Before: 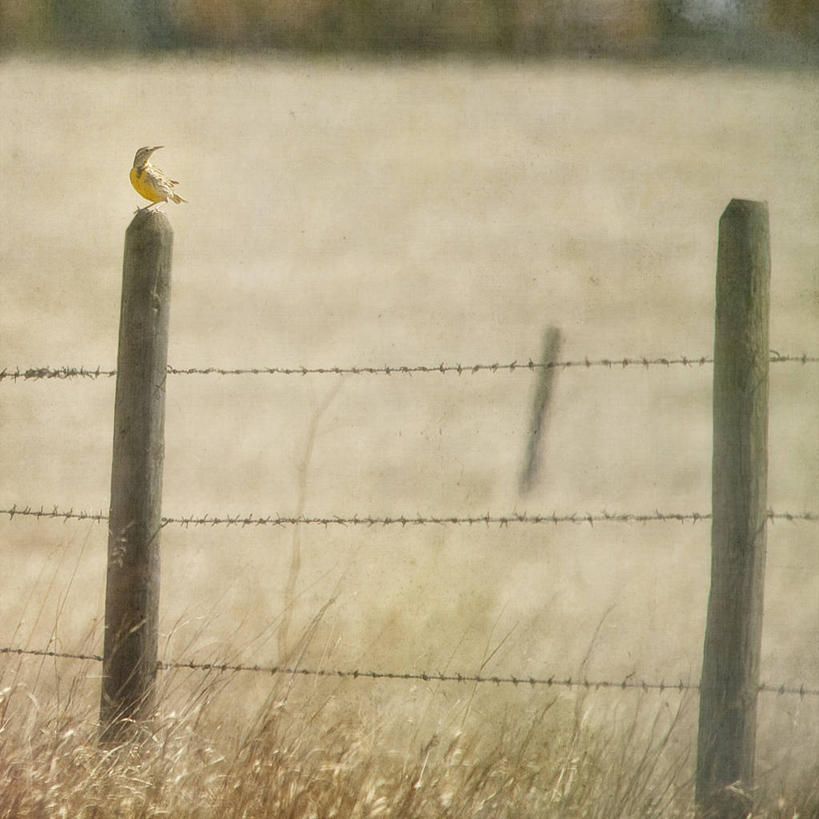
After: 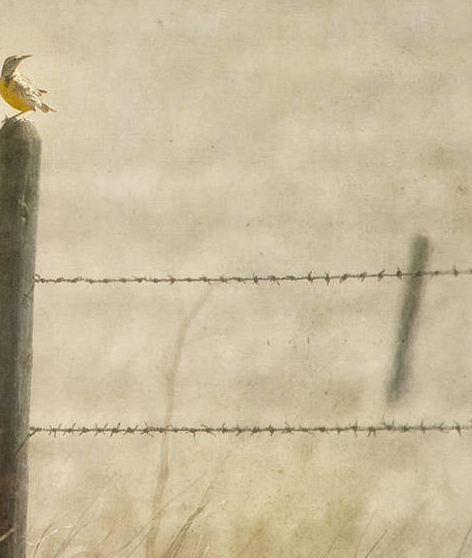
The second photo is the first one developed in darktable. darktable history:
crop: left 16.202%, top 11.208%, right 26.045%, bottom 20.557%
local contrast: mode bilateral grid, contrast 20, coarseness 50, detail 130%, midtone range 0.2
